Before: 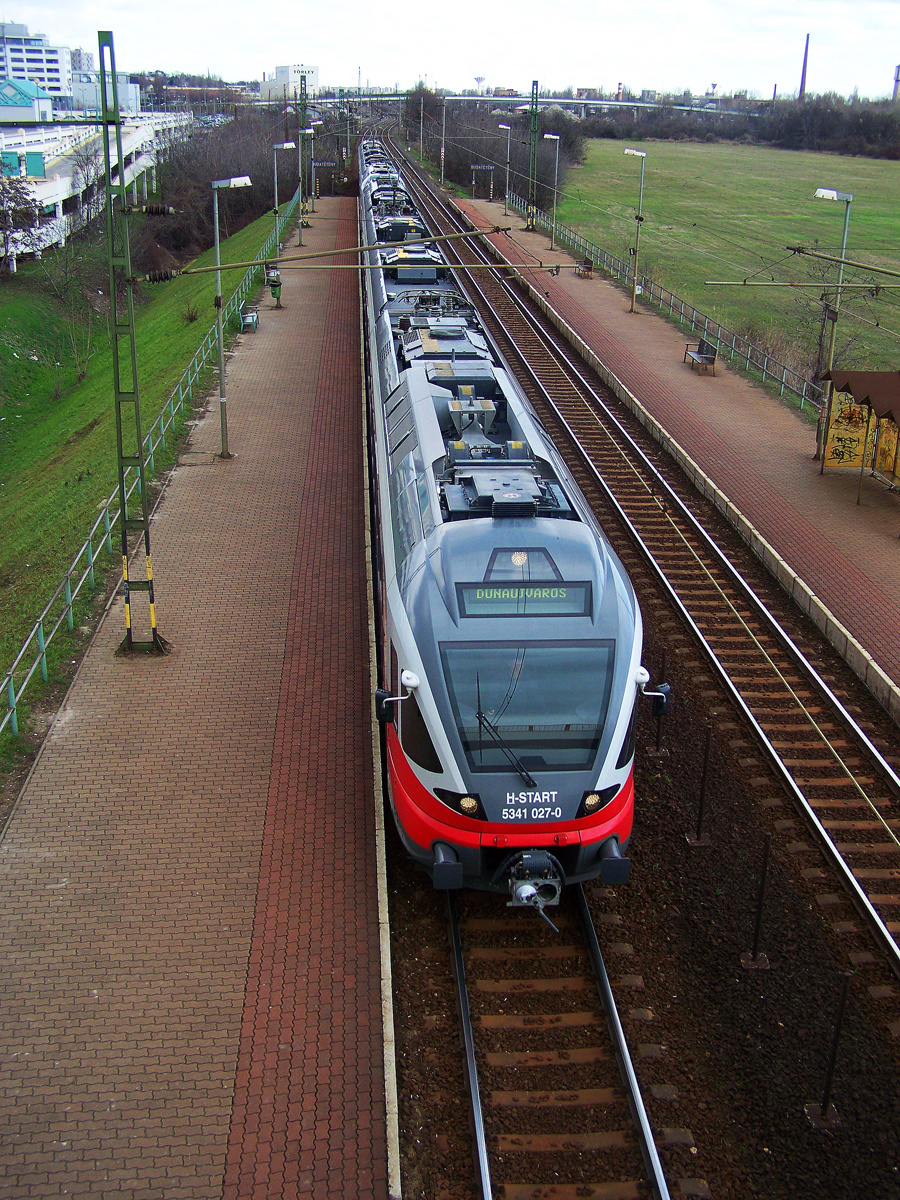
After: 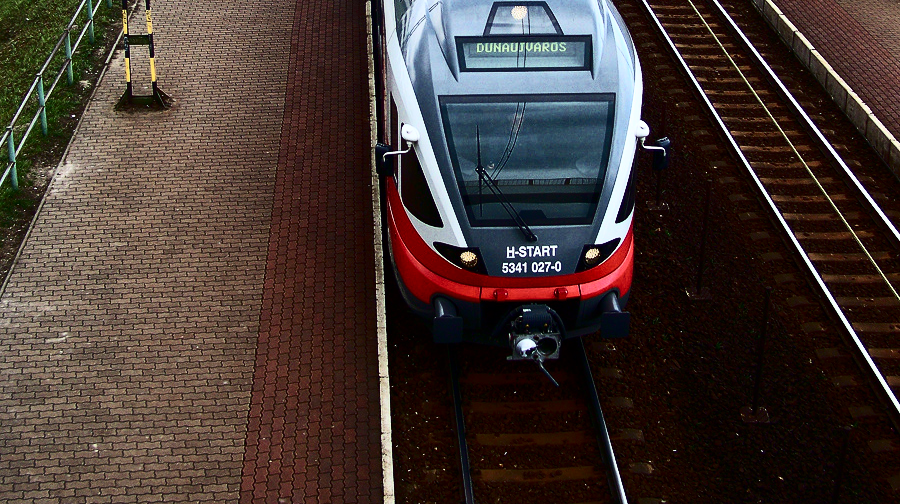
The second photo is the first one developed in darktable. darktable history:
crop: top 45.551%, bottom 12.262%
contrast brightness saturation: contrast 0.5, saturation -0.1
